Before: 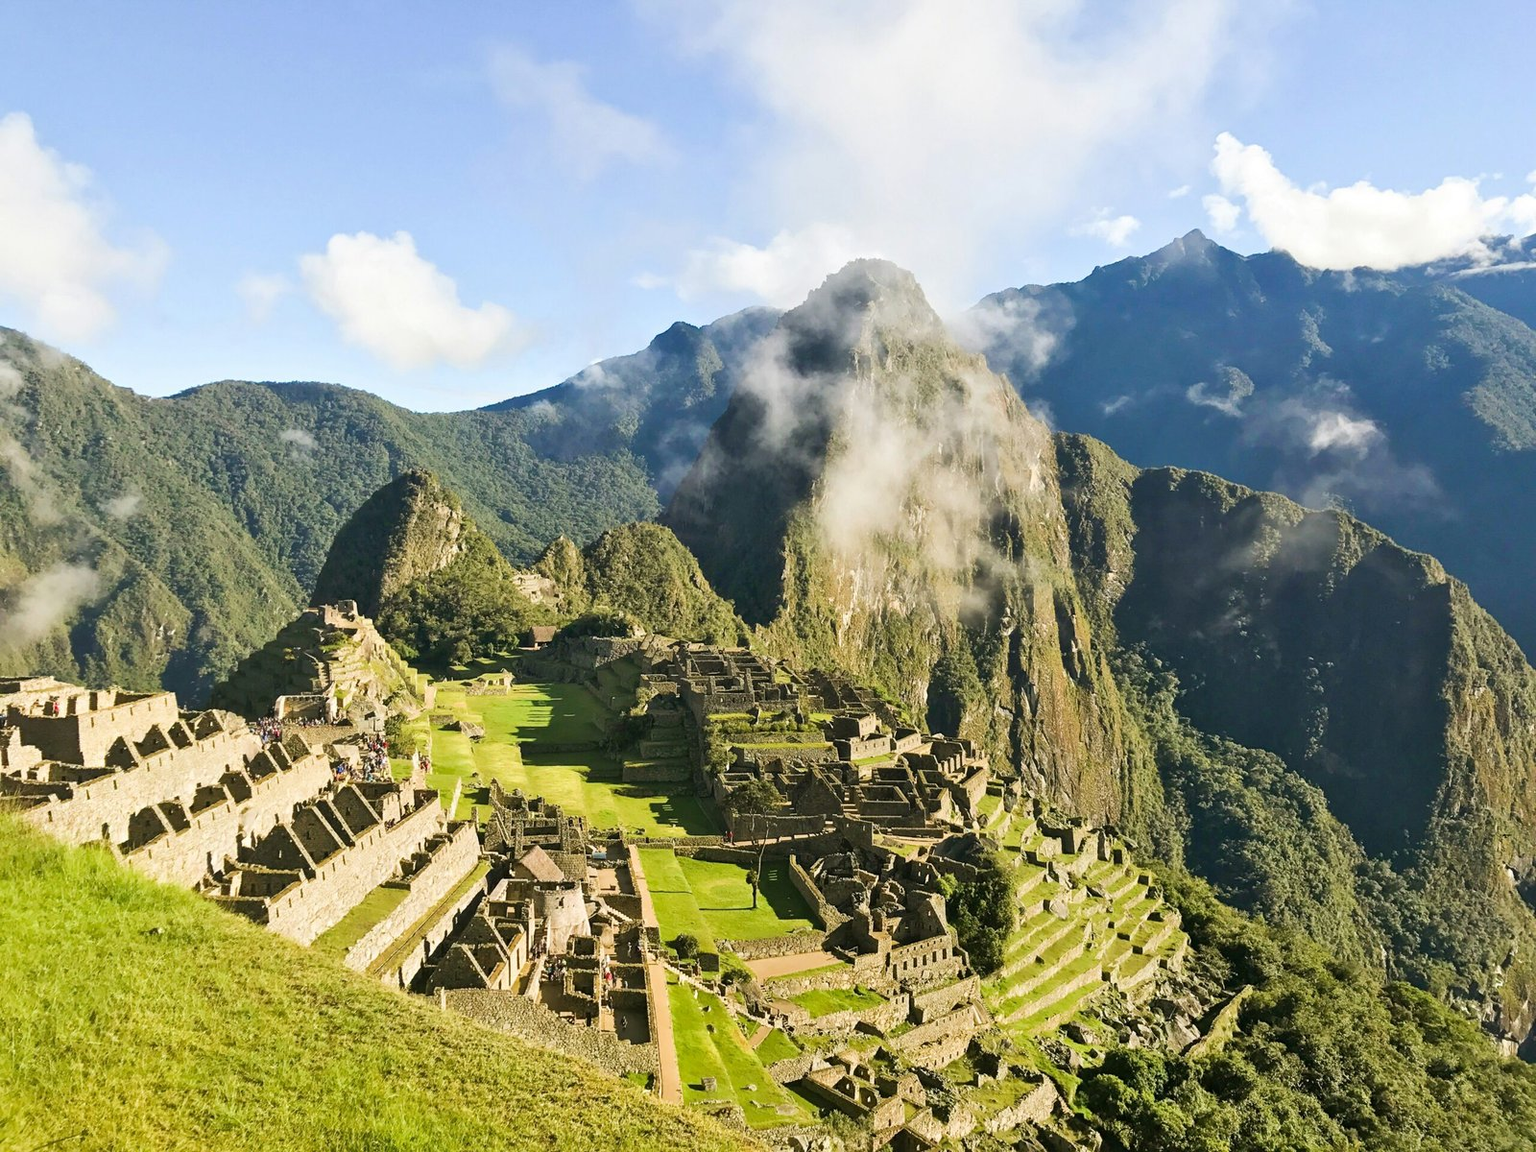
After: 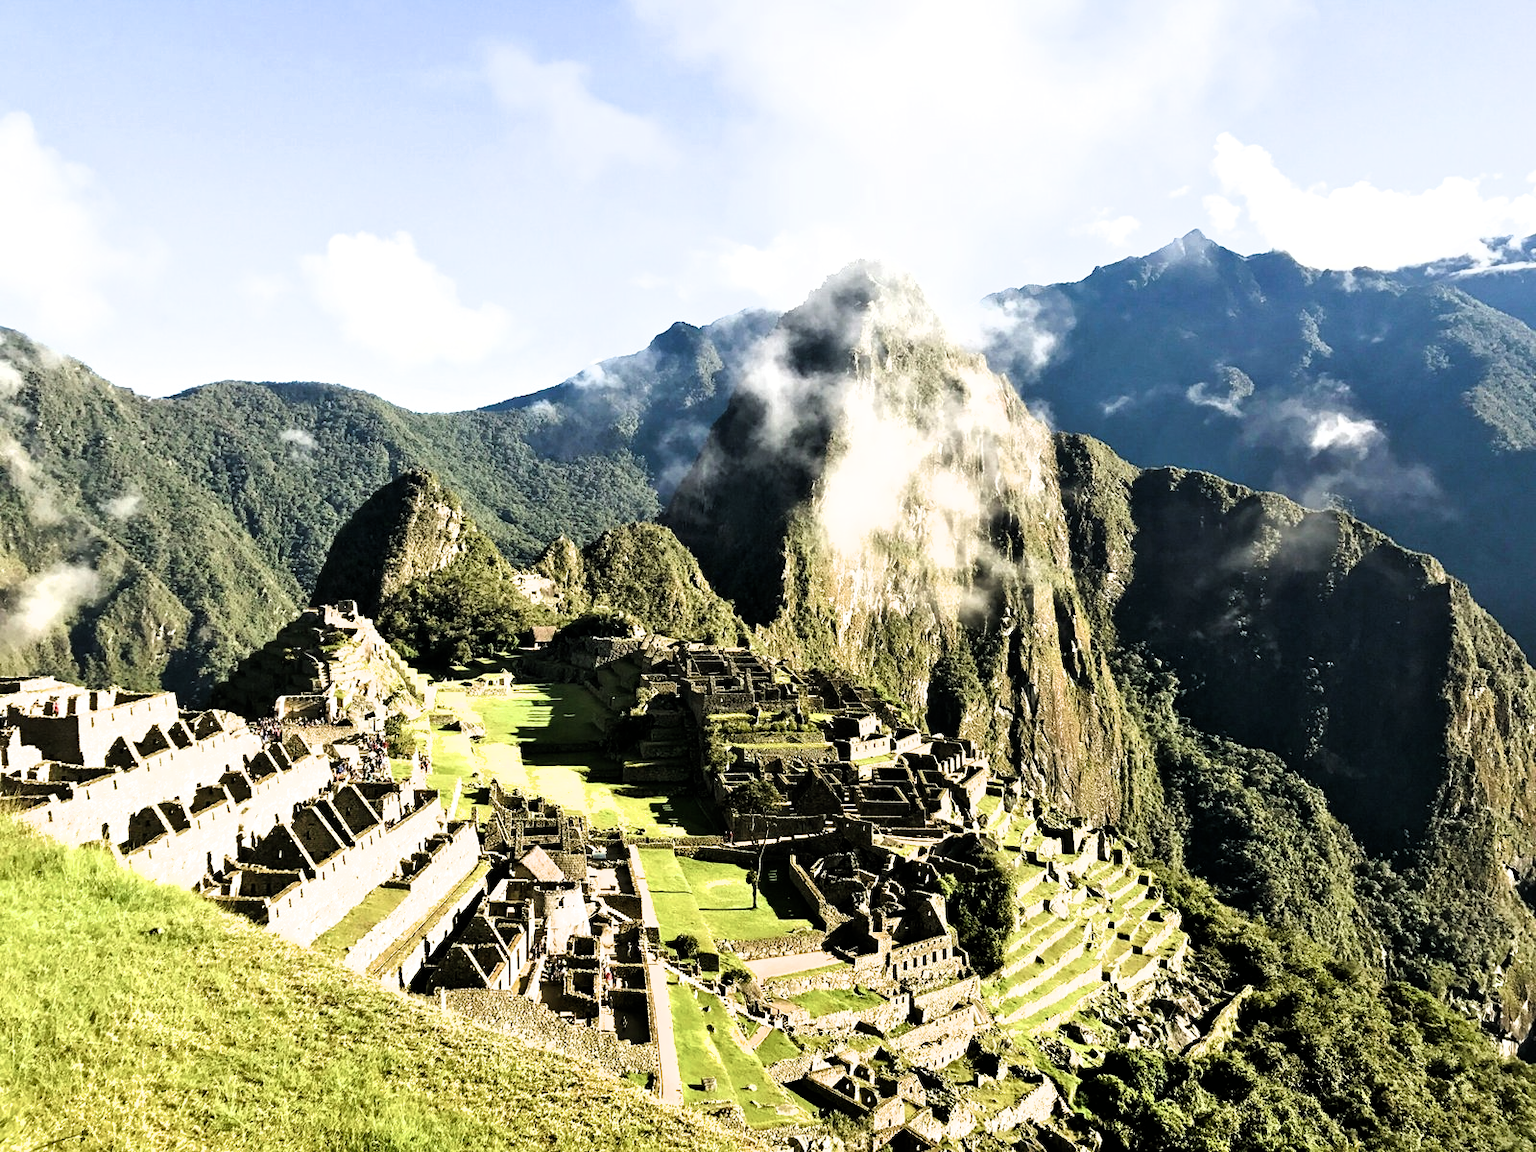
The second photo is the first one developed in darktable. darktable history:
filmic rgb: black relative exposure -8.18 EV, white relative exposure 2.23 EV, hardness 7.15, latitude 85.68%, contrast 1.695, highlights saturation mix -4.21%, shadows ↔ highlights balance -2.53%
